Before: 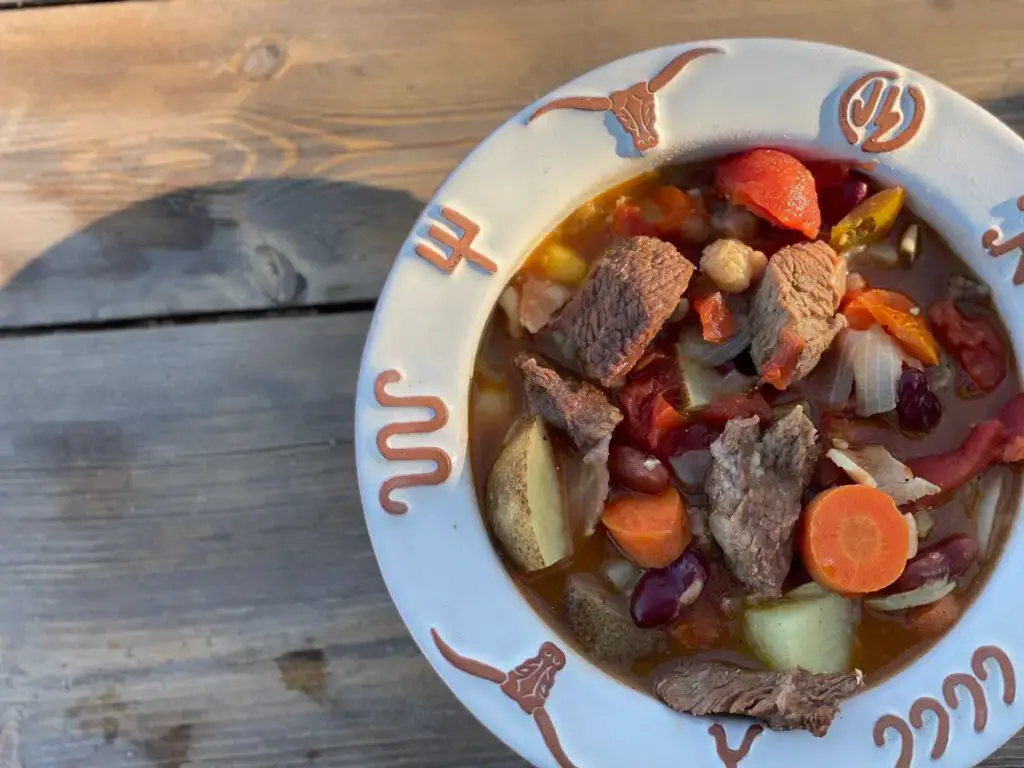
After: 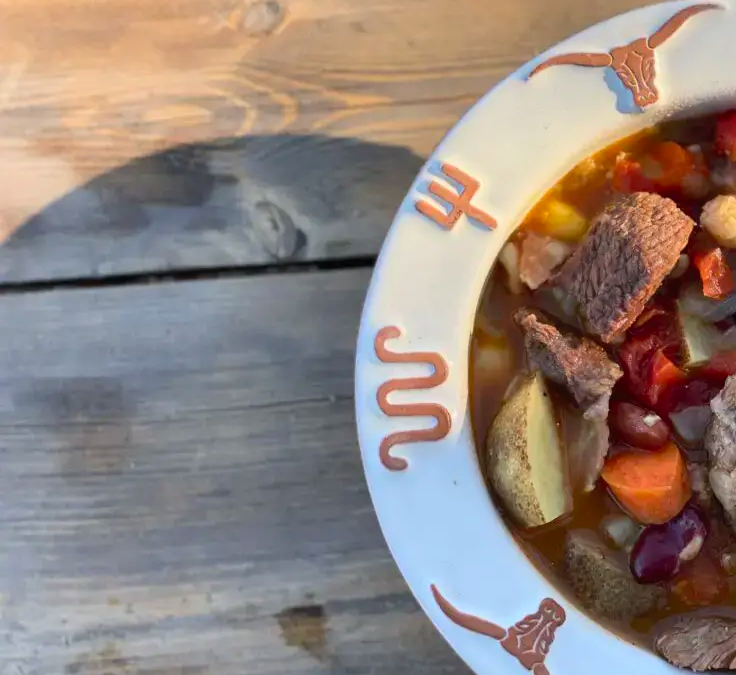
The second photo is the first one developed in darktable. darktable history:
contrast brightness saturation: contrast 0.2, brightness 0.16, saturation 0.22
crop: top 5.803%, right 27.864%, bottom 5.804%
exposure: exposure -0.242 EV, compensate highlight preservation false
color balance: mode lift, gamma, gain (sRGB)
